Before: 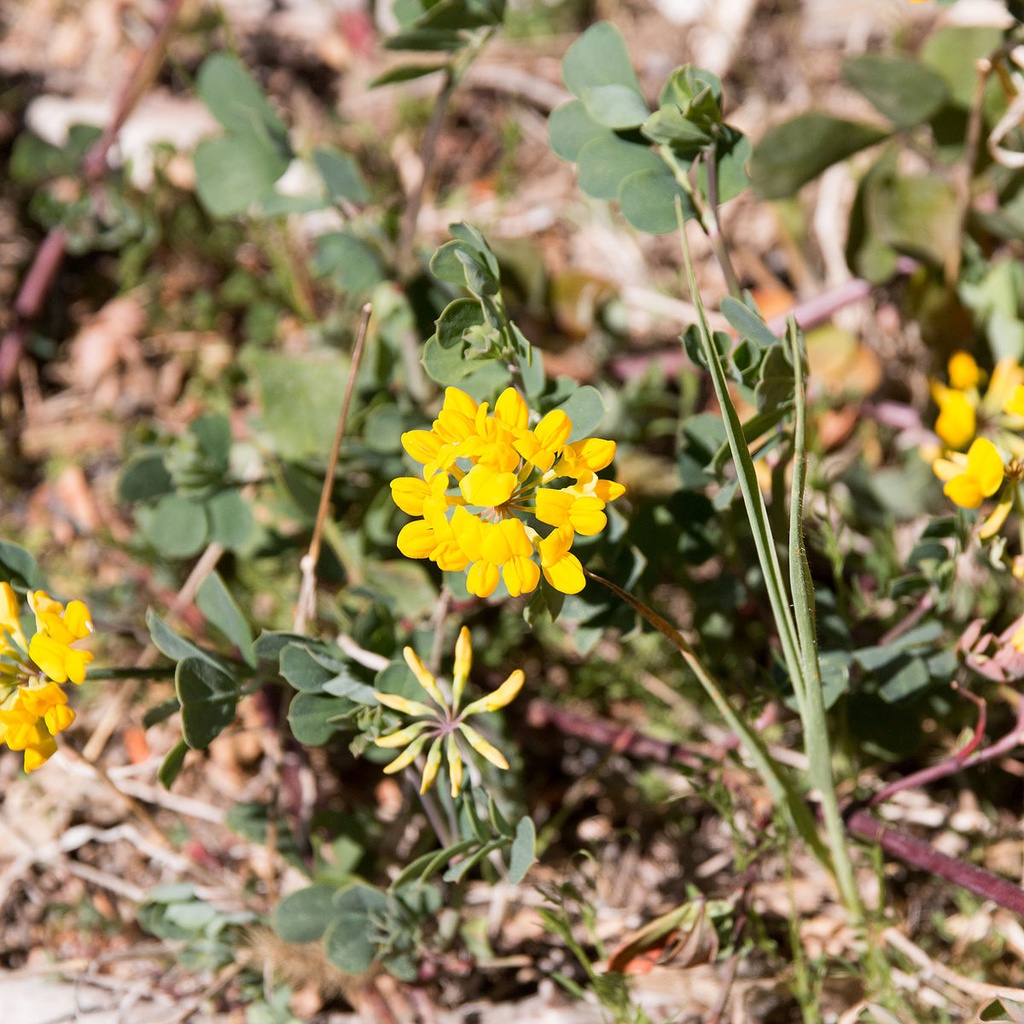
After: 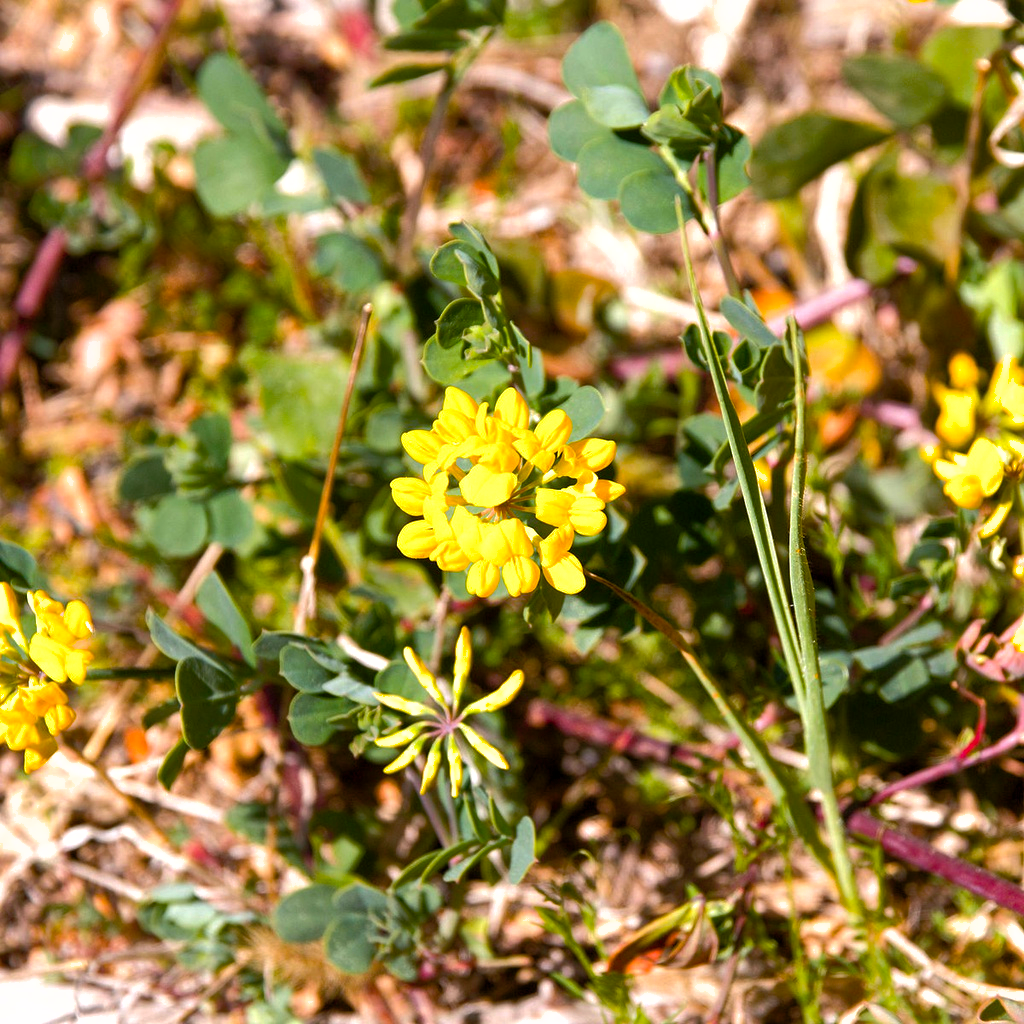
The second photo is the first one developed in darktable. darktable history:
shadows and highlights: on, module defaults
color balance rgb: linear chroma grading › global chroma 9%, perceptual saturation grading › global saturation 36%, perceptual saturation grading › shadows 35%, perceptual brilliance grading › global brilliance 15%, perceptual brilliance grading › shadows -35%, global vibrance 15%
